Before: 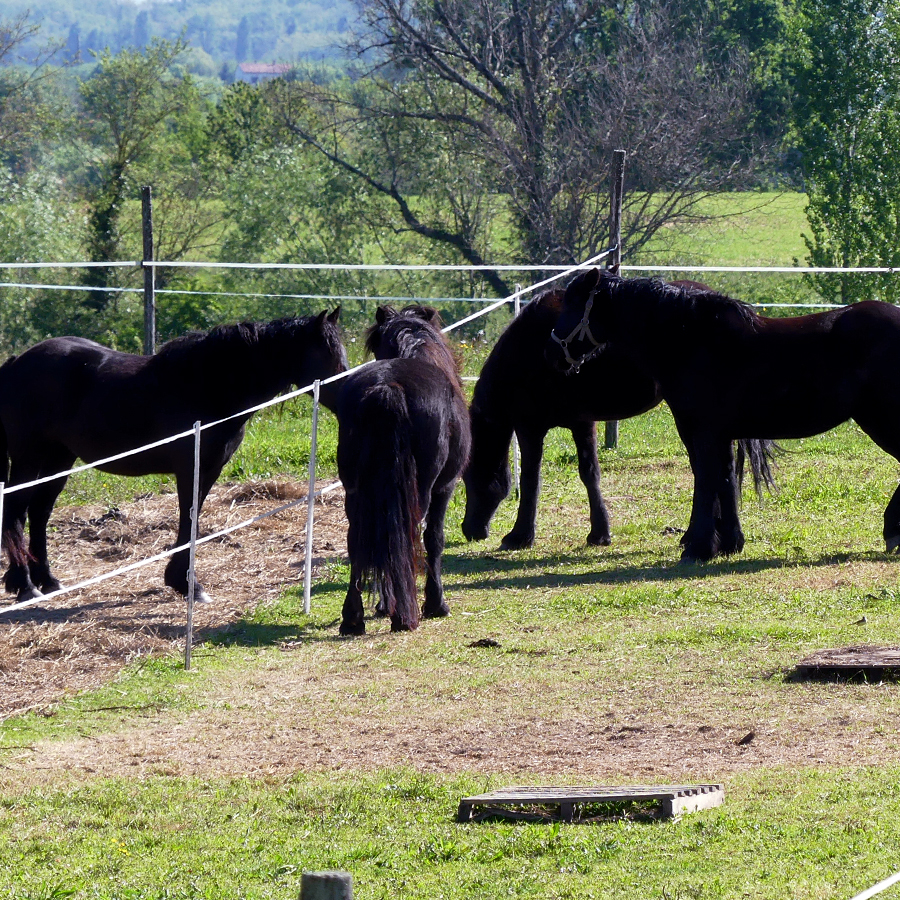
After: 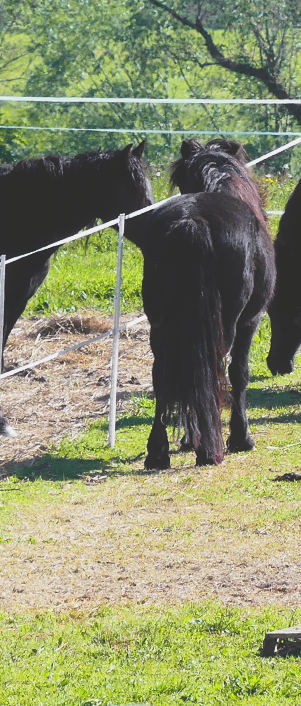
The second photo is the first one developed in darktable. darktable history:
exposure: black level correction -0.028, compensate highlight preservation false
contrast brightness saturation: contrast 0.03, brightness -0.04
tone curve: curves: ch0 [(0, 0.005) (0.103, 0.097) (0.18, 0.207) (0.384, 0.465) (0.491, 0.585) (0.629, 0.726) (0.84, 0.866) (1, 0.947)]; ch1 [(0, 0) (0.172, 0.123) (0.324, 0.253) (0.396, 0.388) (0.478, 0.461) (0.499, 0.497) (0.532, 0.515) (0.57, 0.584) (0.635, 0.675) (0.805, 0.892) (1, 1)]; ch2 [(0, 0) (0.411, 0.424) (0.496, 0.501) (0.515, 0.507) (0.553, 0.562) (0.604, 0.642) (0.708, 0.768) (0.839, 0.916) (1, 1)], color space Lab, independent channels, preserve colors none
crop and rotate: left 21.77%, top 18.528%, right 44.676%, bottom 2.997%
